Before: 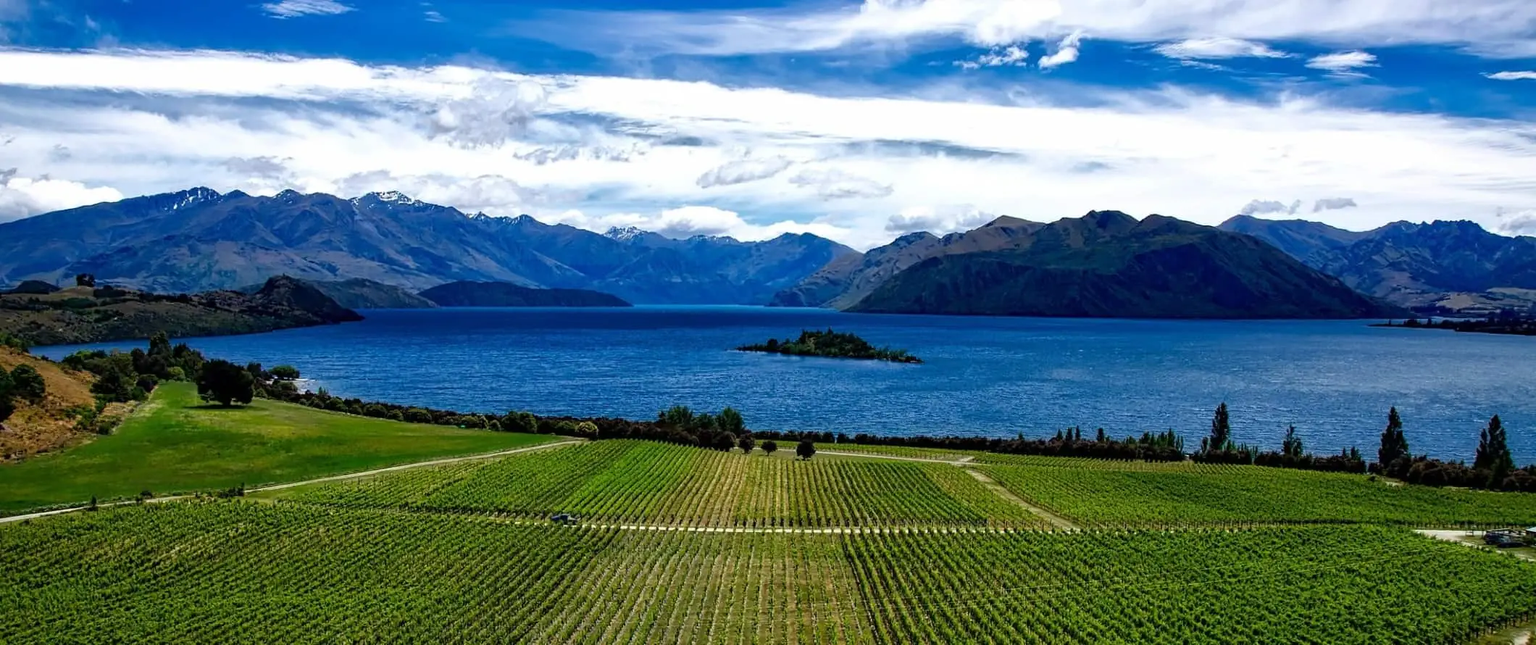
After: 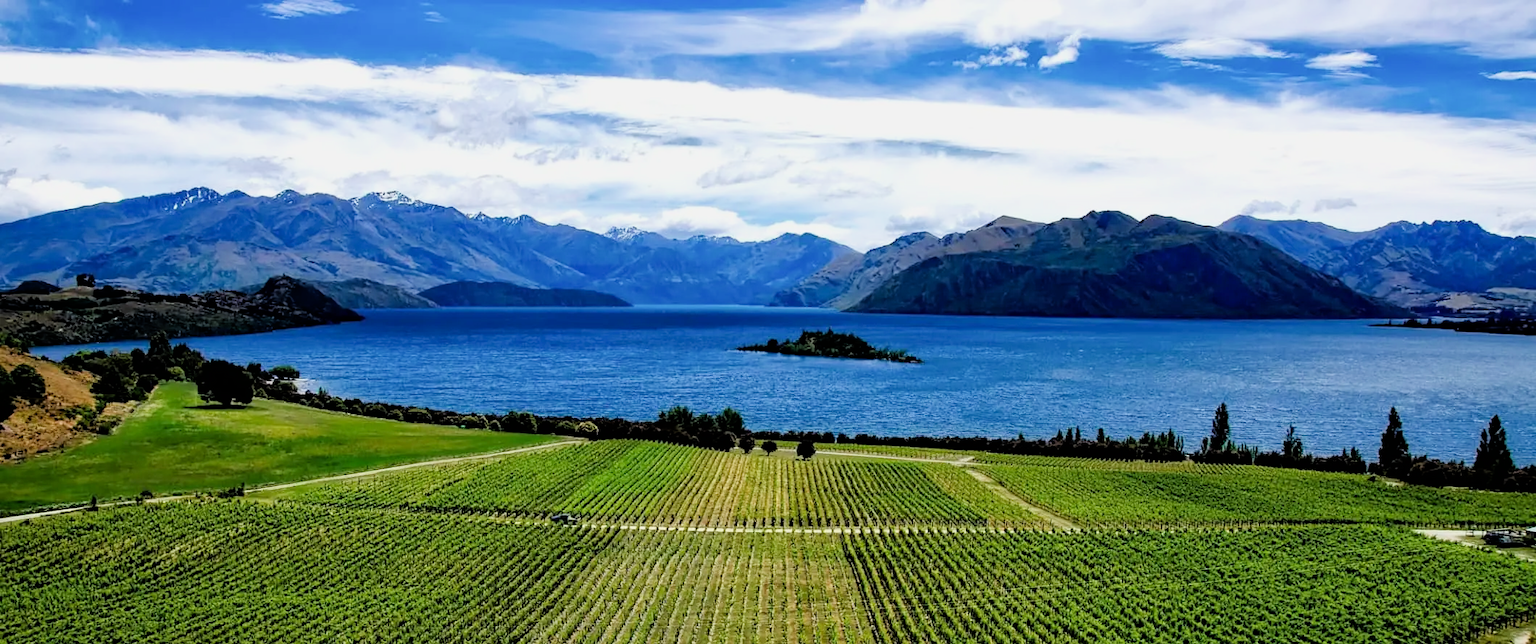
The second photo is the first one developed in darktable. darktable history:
filmic rgb: black relative exposure -7.72 EV, white relative exposure 4.46 EV, hardness 3.76, latitude 37.91%, contrast 0.982, highlights saturation mix 9.73%, shadows ↔ highlights balance 4.15%
tone equalizer: -8 EV -0.767 EV, -7 EV -0.676 EV, -6 EV -0.578 EV, -5 EV -0.39 EV, -3 EV 0.403 EV, -2 EV 0.6 EV, -1 EV 0.687 EV, +0 EV 0.736 EV
exposure: black level correction 0.001, exposure 0.192 EV, compensate exposure bias true, compensate highlight preservation false
